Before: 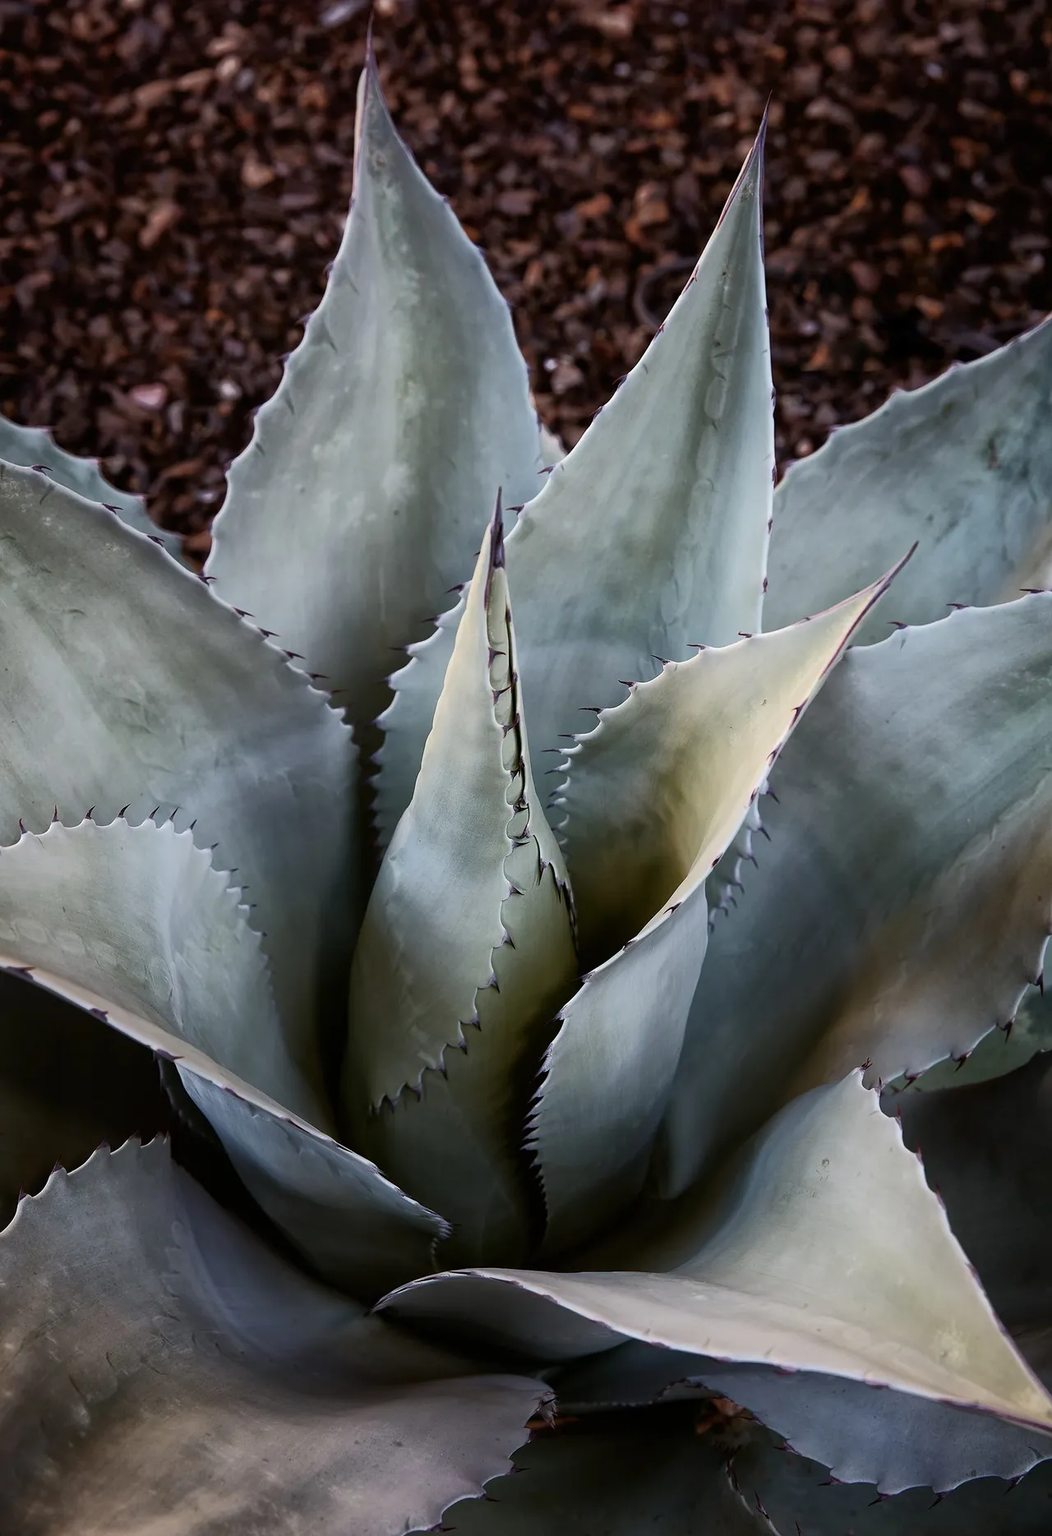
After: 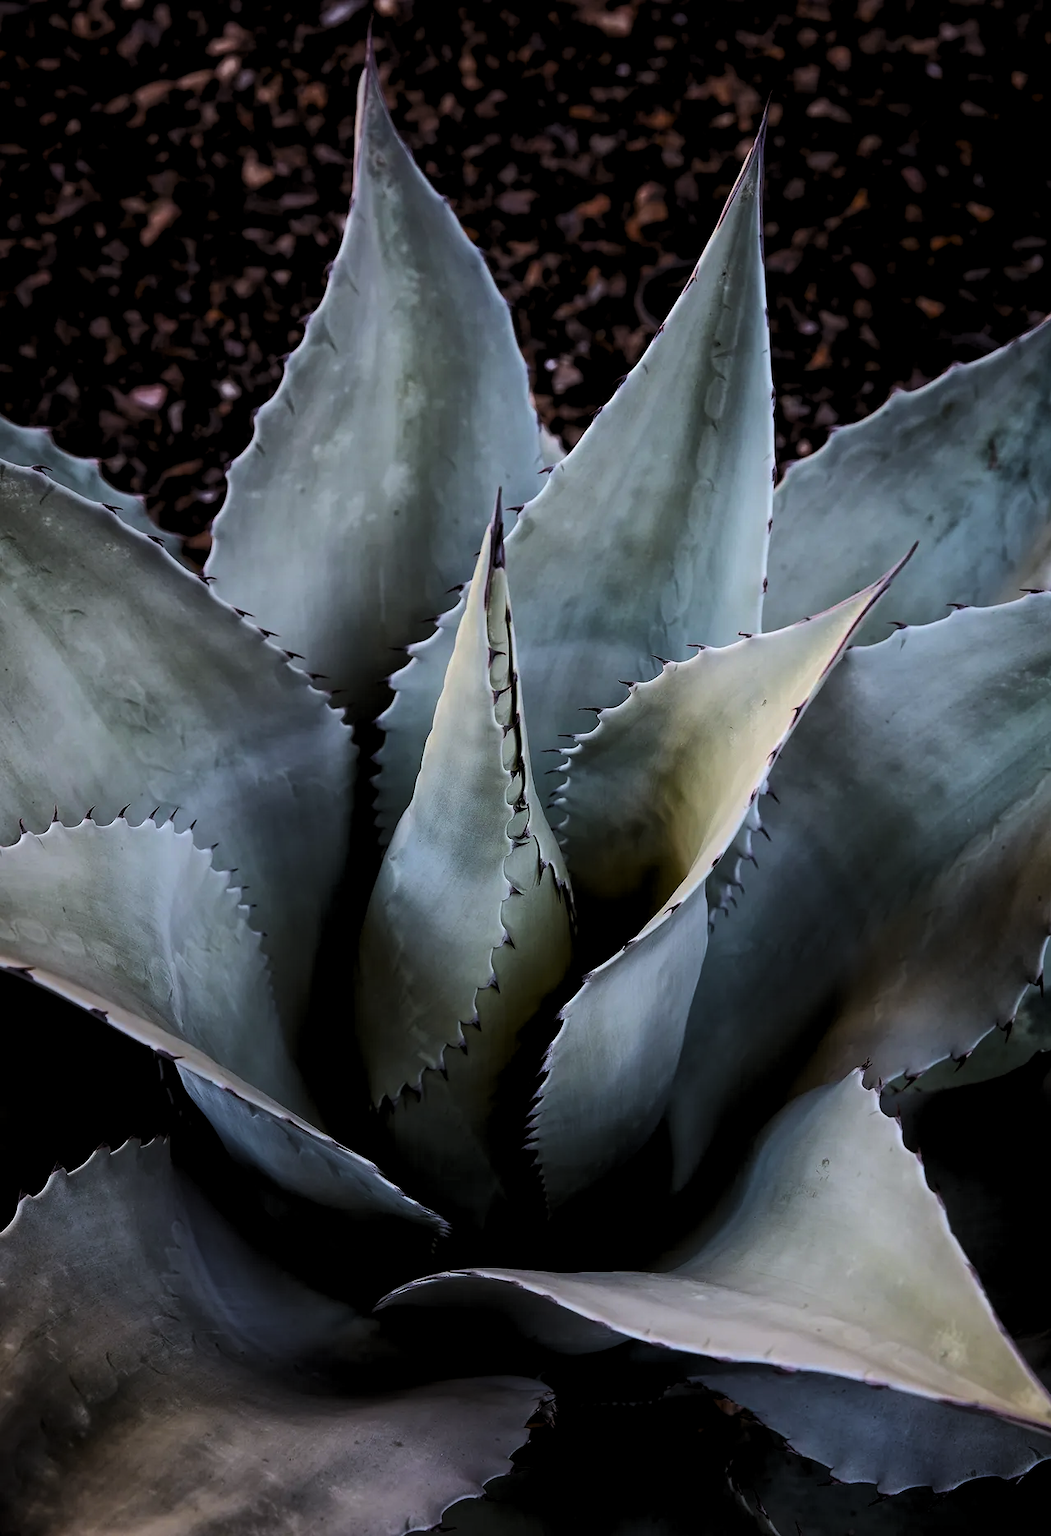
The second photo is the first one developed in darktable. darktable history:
color balance rgb: perceptual saturation grading › global saturation 30%, global vibrance 10%
white balance: red 0.983, blue 1.036
levels: levels [0.116, 0.574, 1]
